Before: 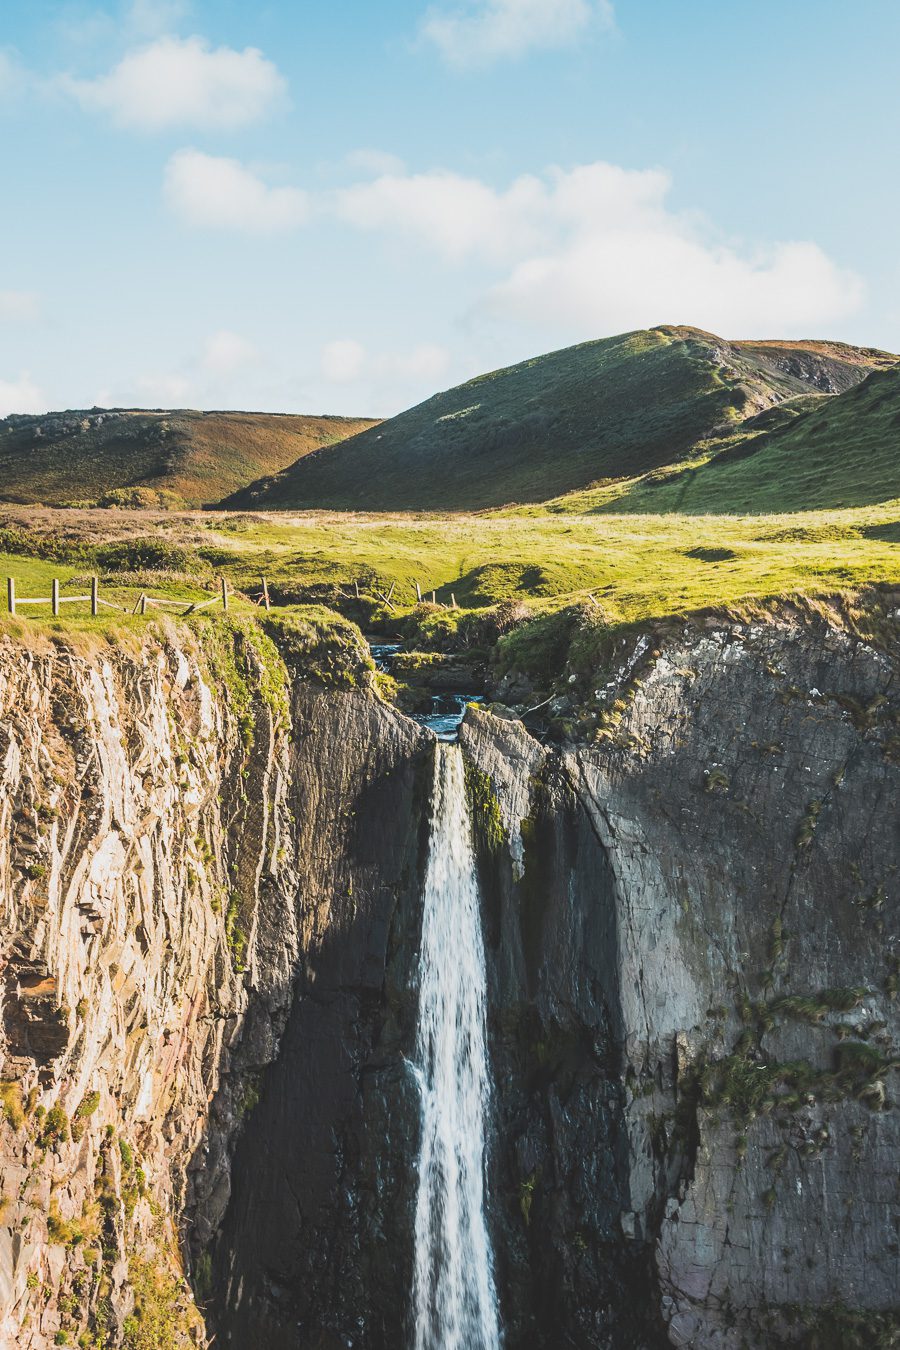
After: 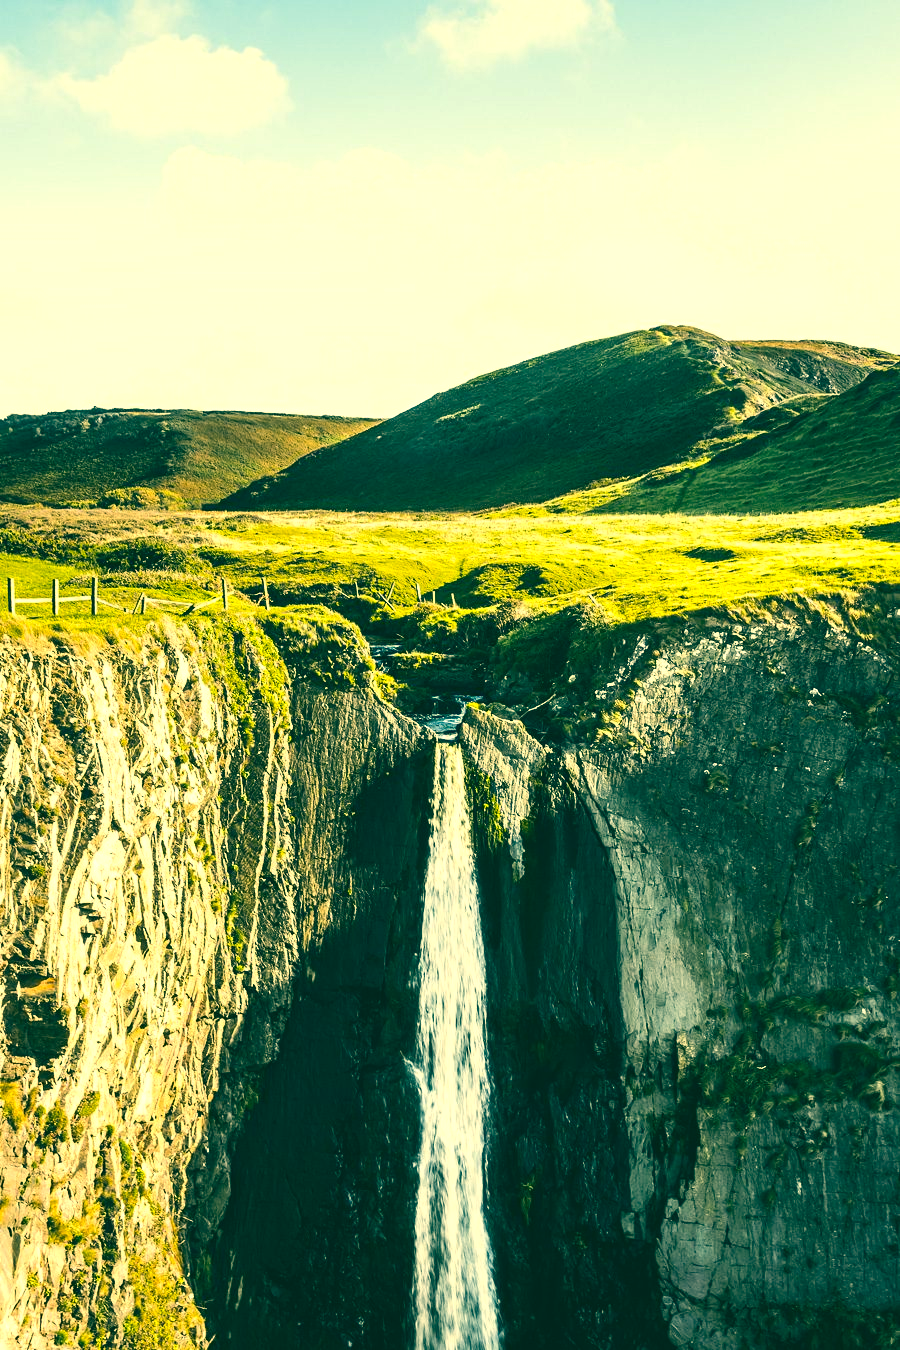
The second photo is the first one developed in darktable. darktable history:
tone equalizer: -8 EV -0.75 EV, -7 EV -0.7 EV, -6 EV -0.6 EV, -5 EV -0.4 EV, -3 EV 0.4 EV, -2 EV 0.6 EV, -1 EV 0.7 EV, +0 EV 0.75 EV, edges refinement/feathering 500, mask exposure compensation -1.57 EV, preserve details no
exposure: black level correction 0.002, compensate highlight preservation false
color correction: highlights a* 1.83, highlights b* 34.02, shadows a* -36.68, shadows b* -5.48
